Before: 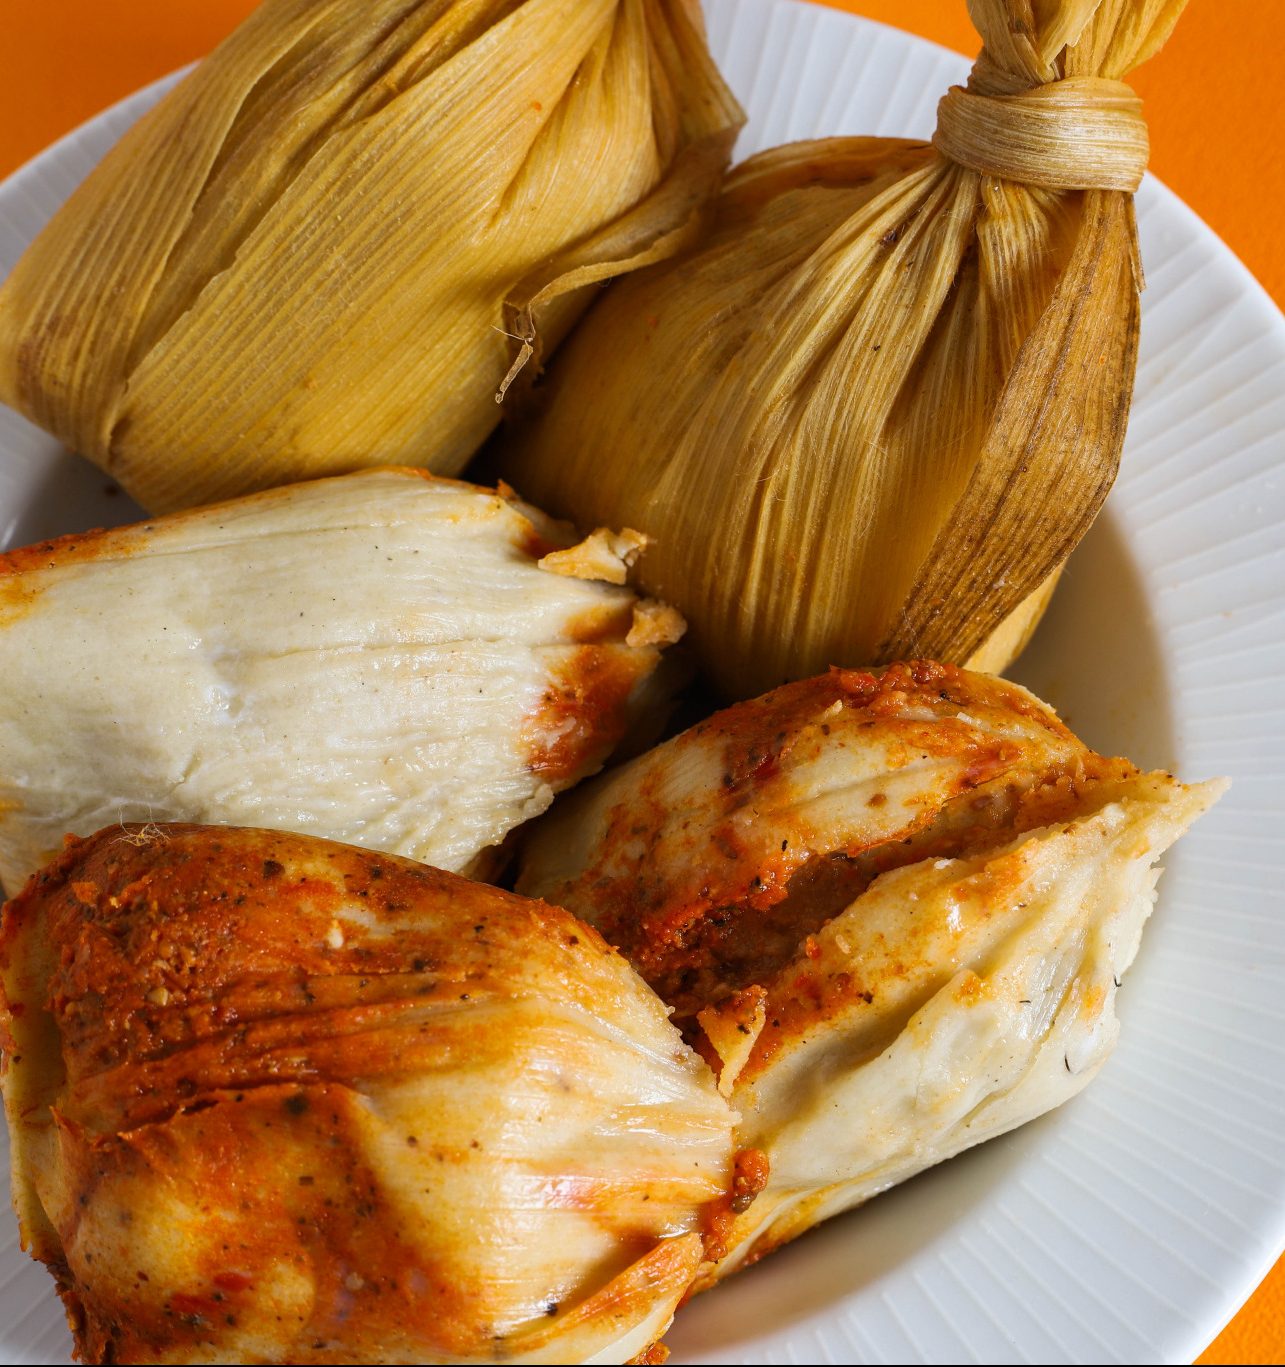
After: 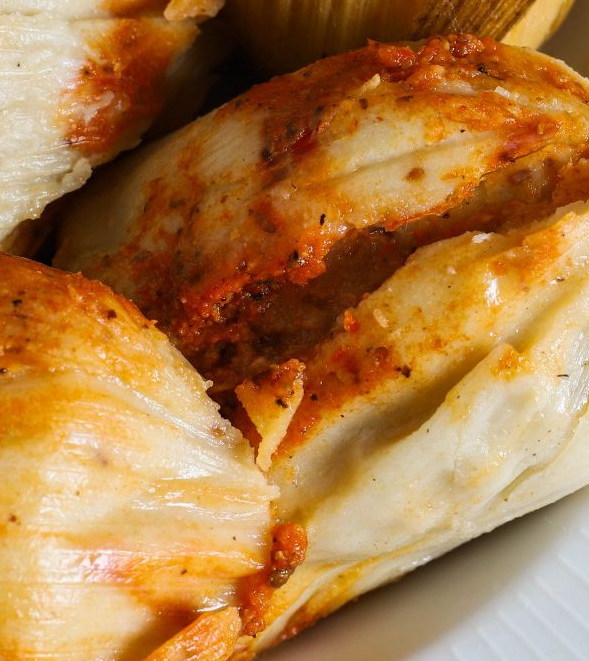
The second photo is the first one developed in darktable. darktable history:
crop: left 35.976%, top 45.819%, right 18.162%, bottom 5.807%
grain: coarseness 0.81 ISO, strength 1.34%, mid-tones bias 0%
